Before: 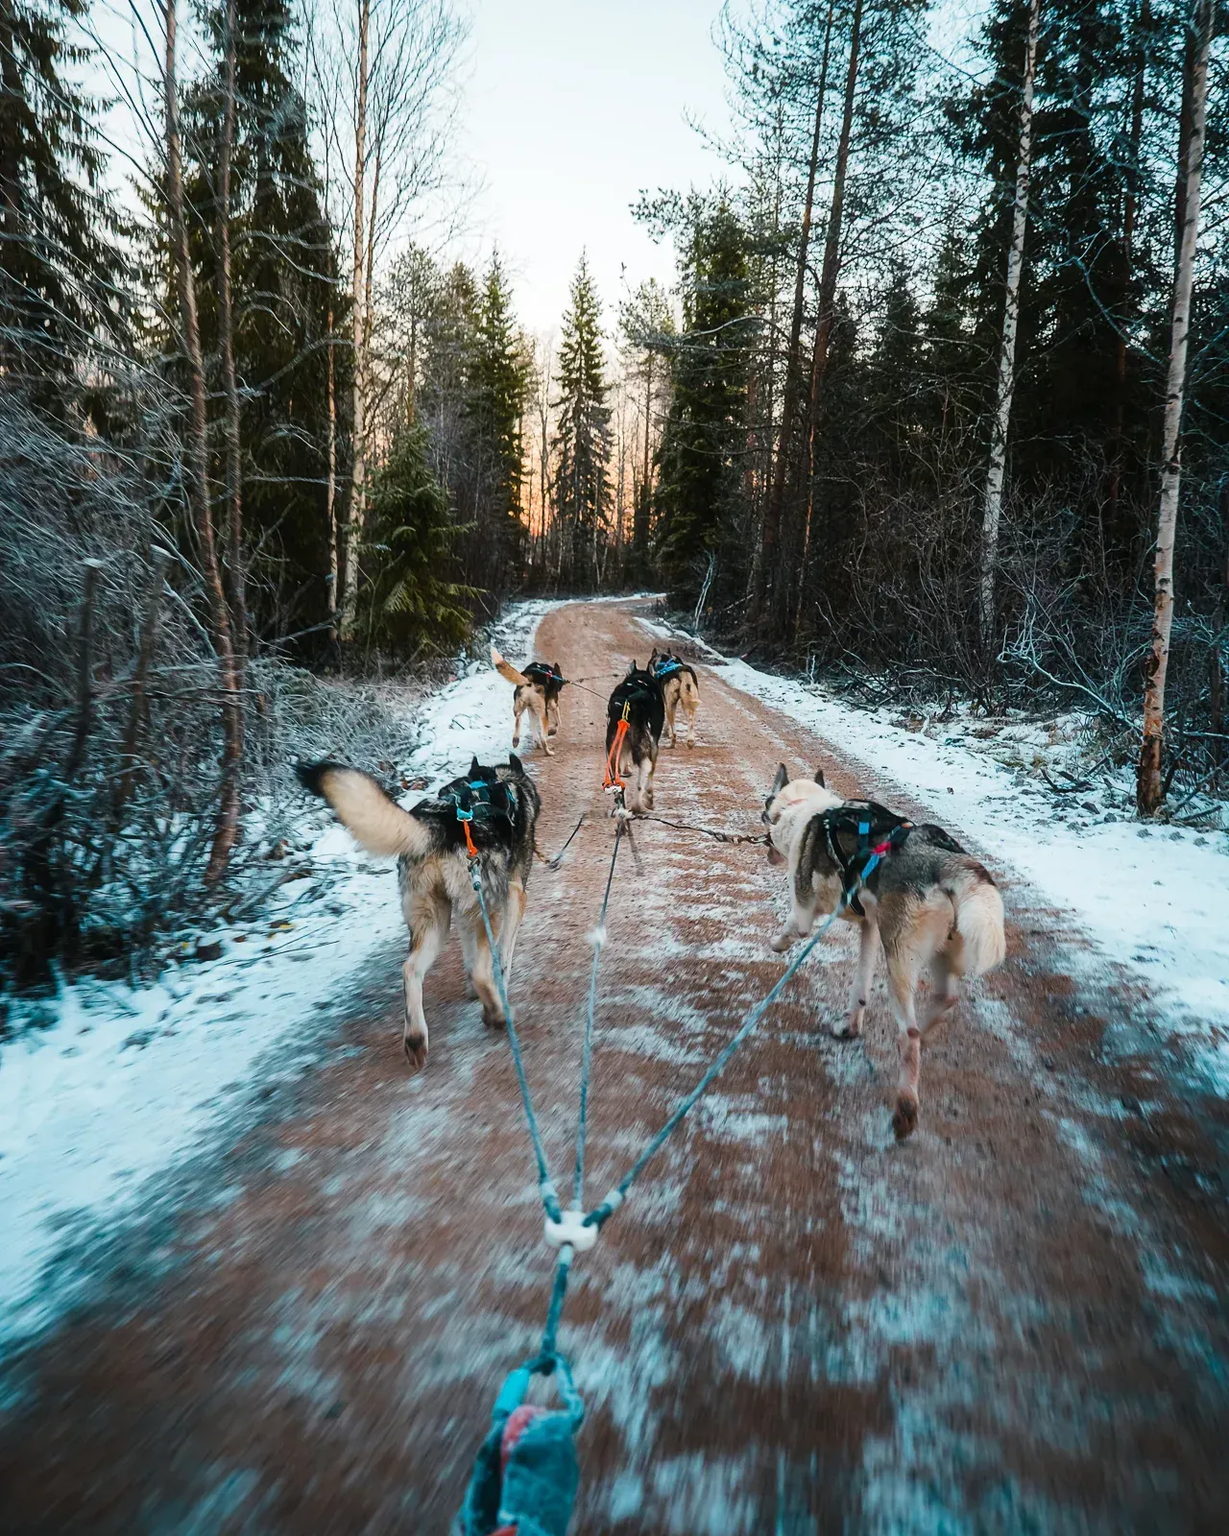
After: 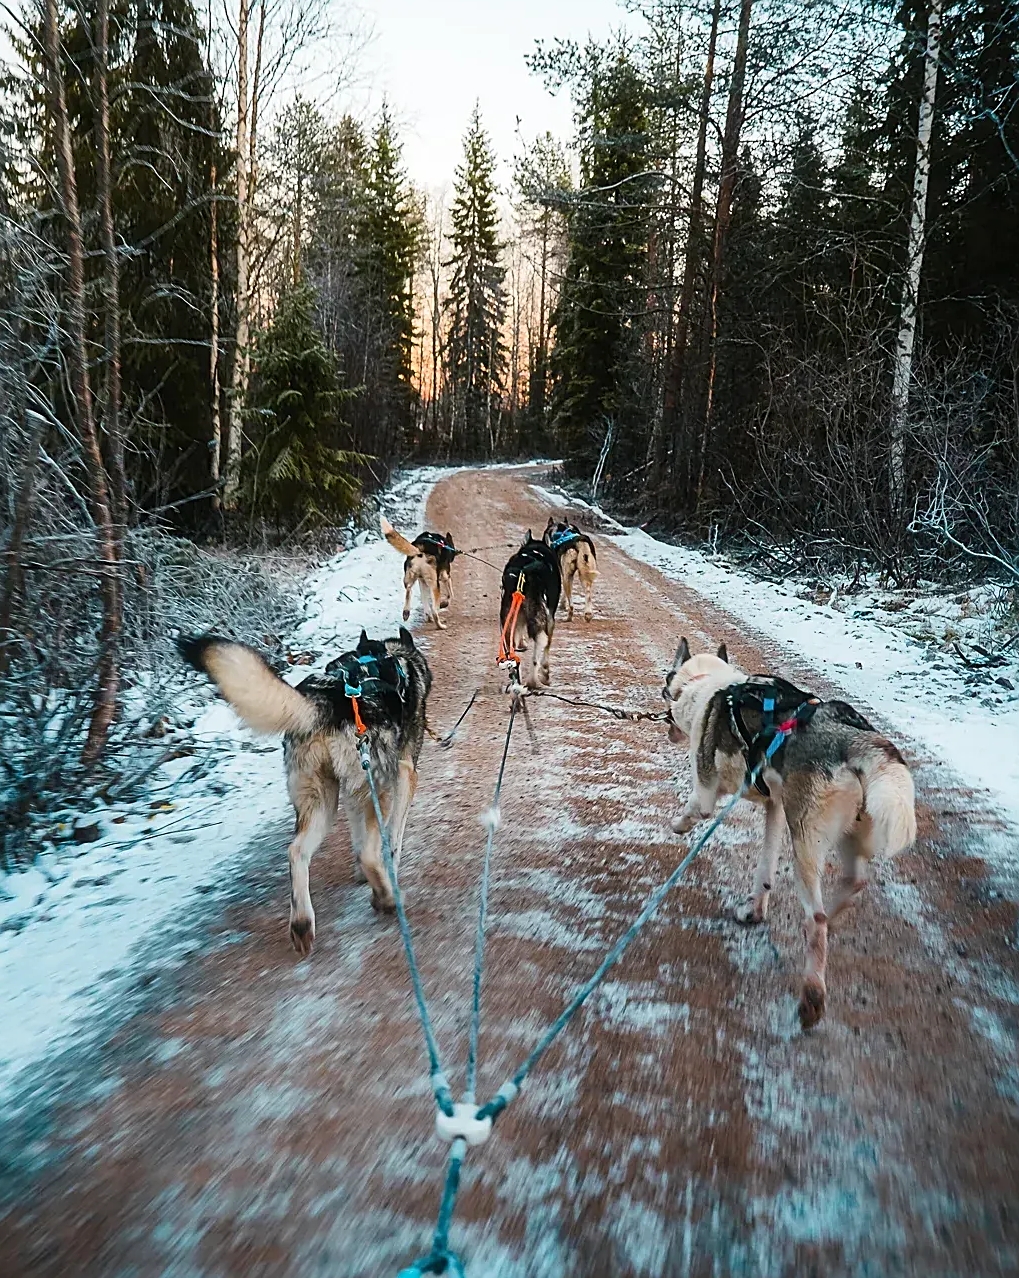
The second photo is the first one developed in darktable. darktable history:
sharpen: amount 0.492
crop and rotate: left 10.258%, top 9.988%, right 10.064%, bottom 10.13%
